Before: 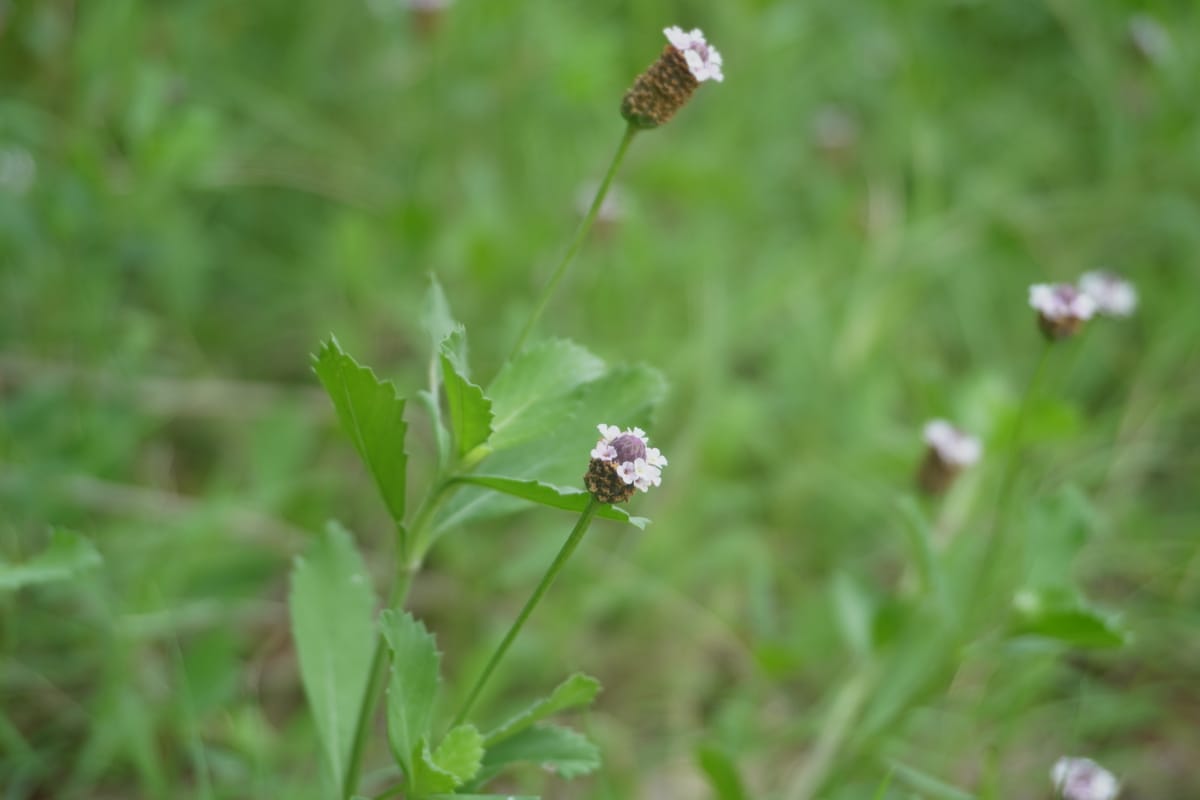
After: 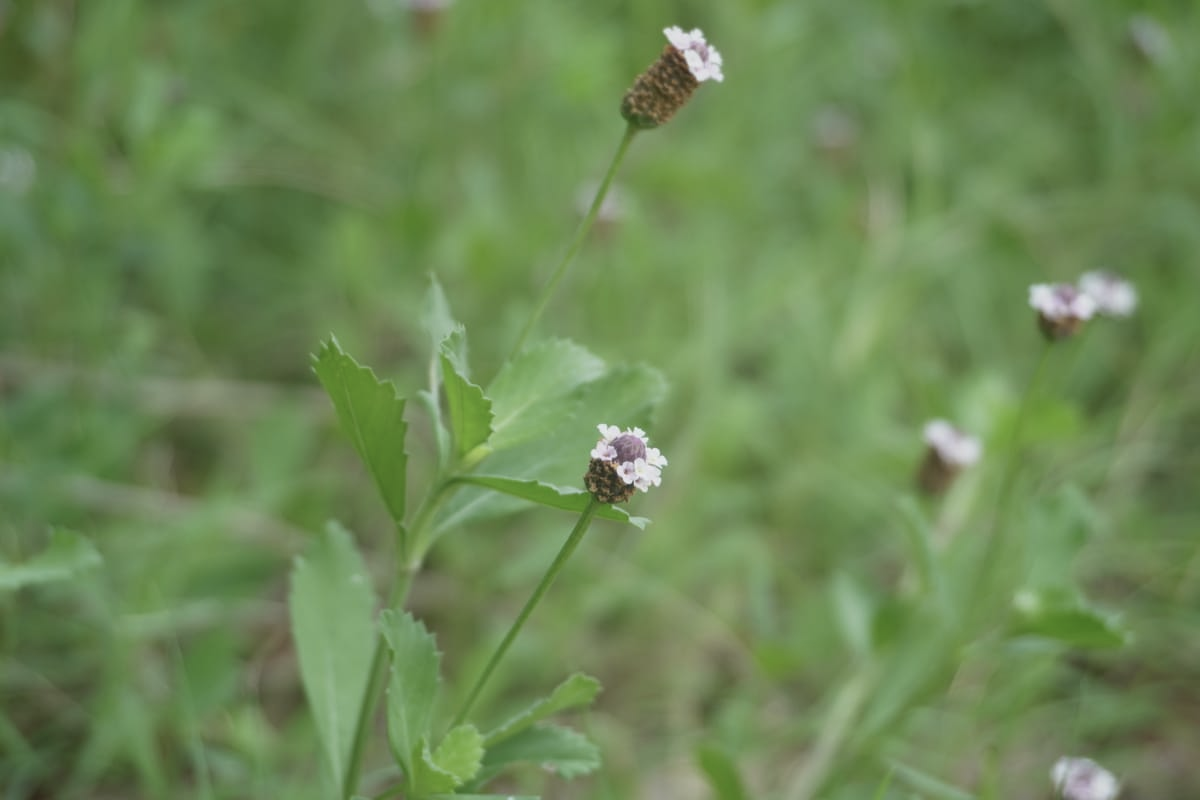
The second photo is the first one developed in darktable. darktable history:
color correction: highlights b* 0.038, saturation 0.772
